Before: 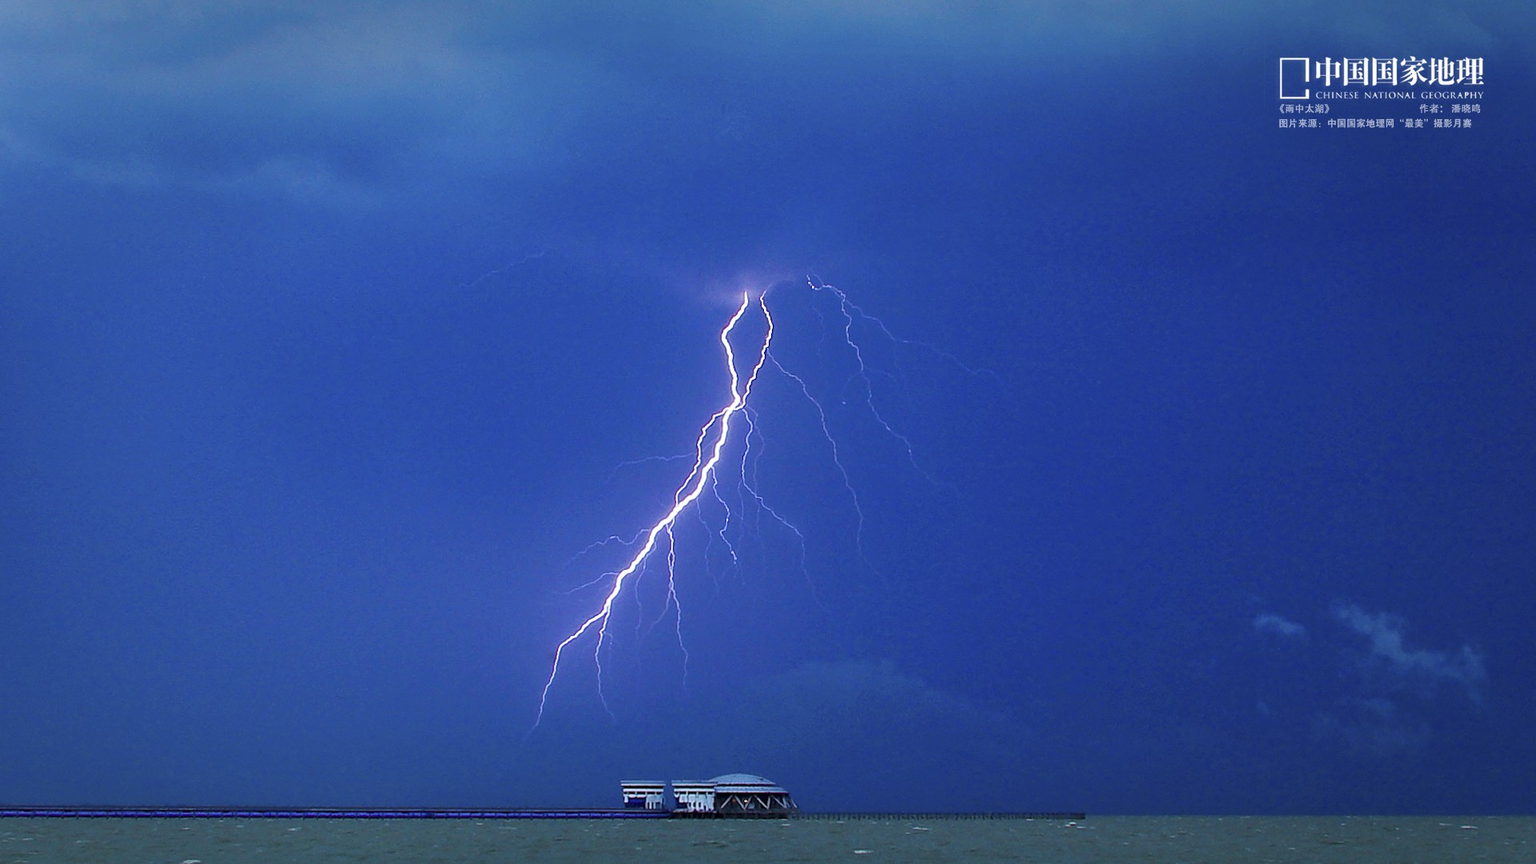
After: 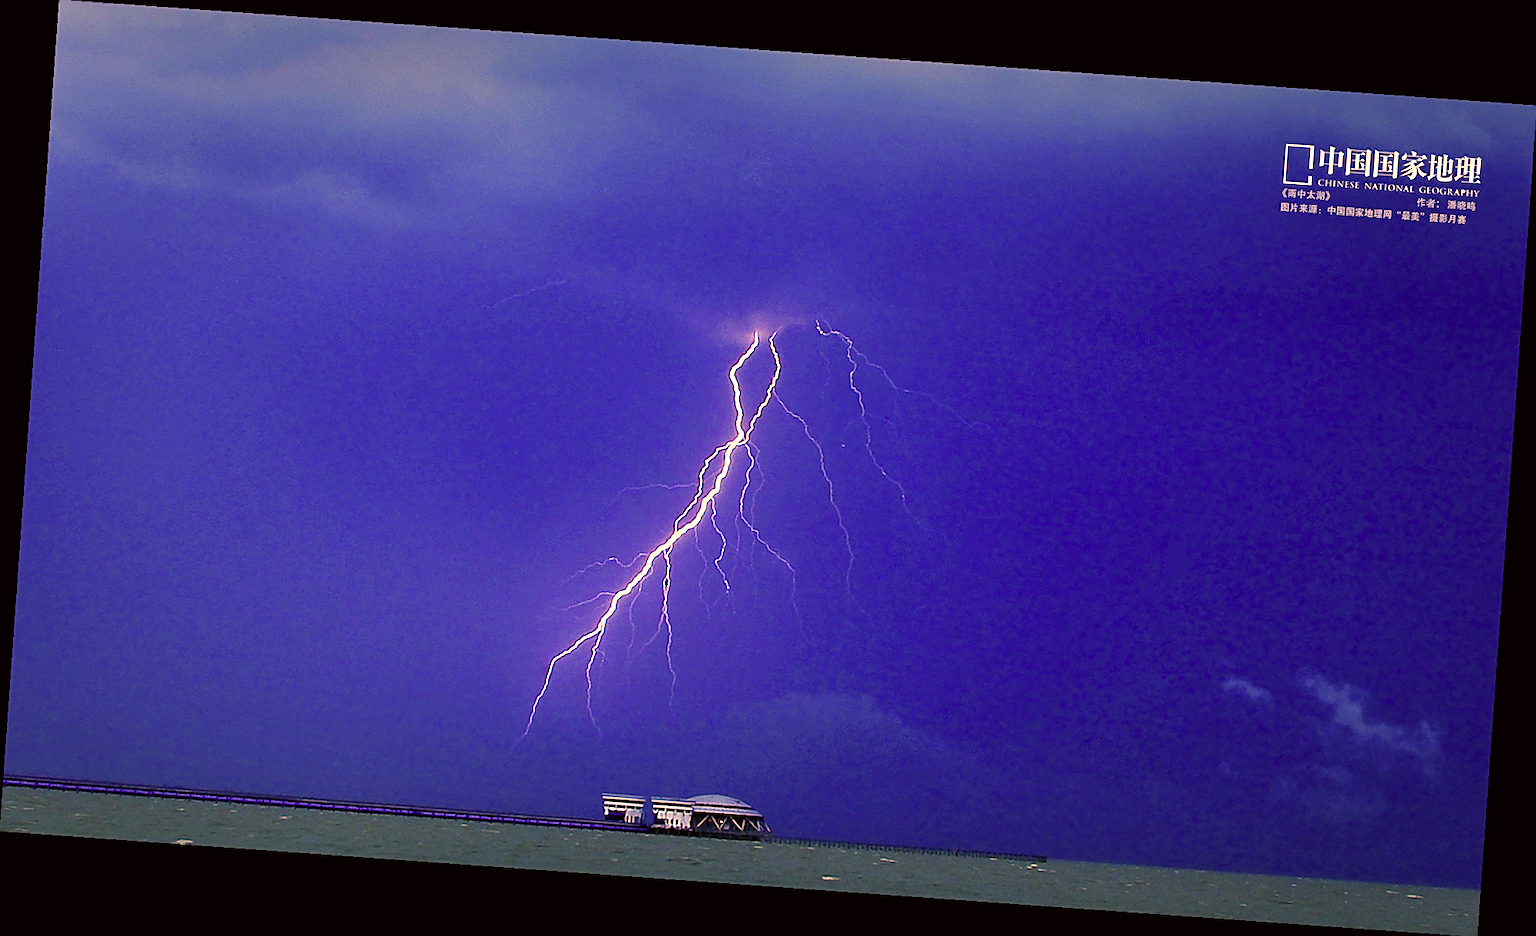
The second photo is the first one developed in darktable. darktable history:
color correction: highlights a* 17.94, highlights b* 35.39, shadows a* 1.48, shadows b* 6.42, saturation 1.01
rotate and perspective: rotation 4.1°, automatic cropping off
sharpen: radius 1.967
color balance rgb: shadows lift › chroma 4.21%, shadows lift › hue 252.22°, highlights gain › chroma 1.36%, highlights gain › hue 50.24°, perceptual saturation grading › mid-tones 6.33%, perceptual saturation grading › shadows 72.44%, perceptual brilliance grading › highlights 11.59%, contrast 5.05%
